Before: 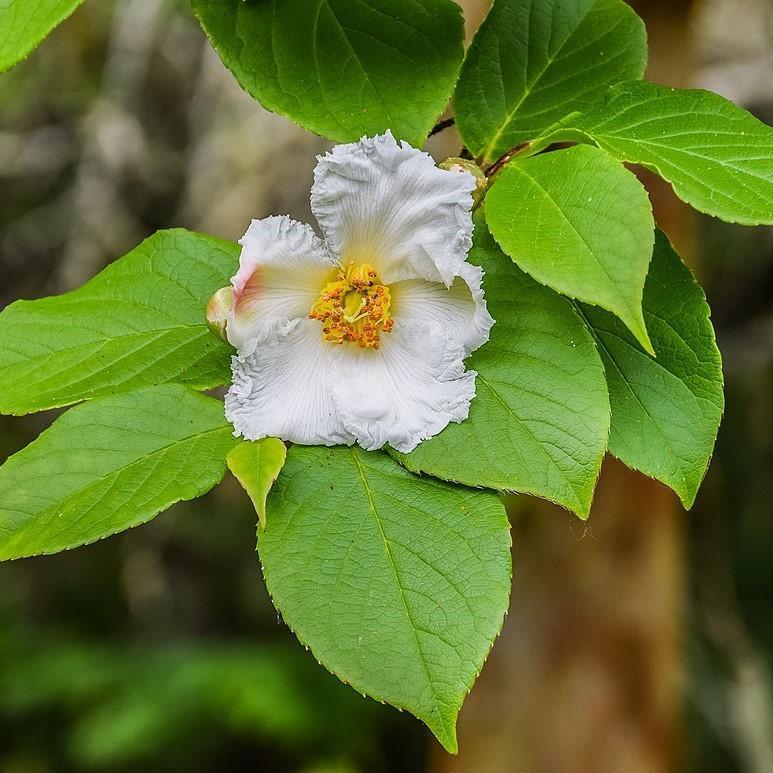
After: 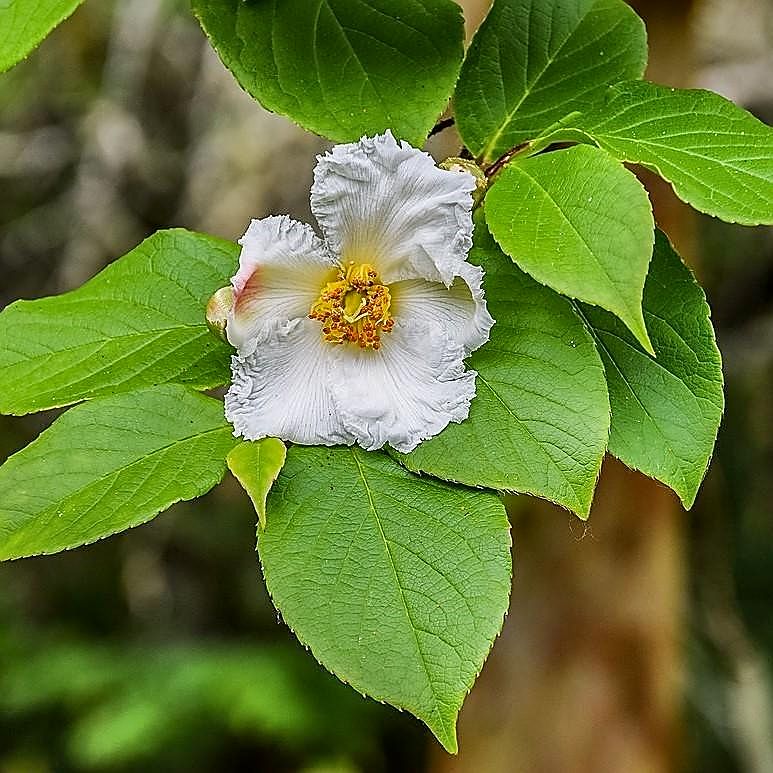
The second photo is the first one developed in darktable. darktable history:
exposure: black level correction 0.001, compensate highlight preservation false
local contrast: mode bilateral grid, contrast 20, coarseness 50, detail 120%, midtone range 0.2
shadows and highlights: white point adjustment 0.1, highlights -70, soften with gaussian
sharpen: radius 1.4, amount 1.25, threshold 0.7
